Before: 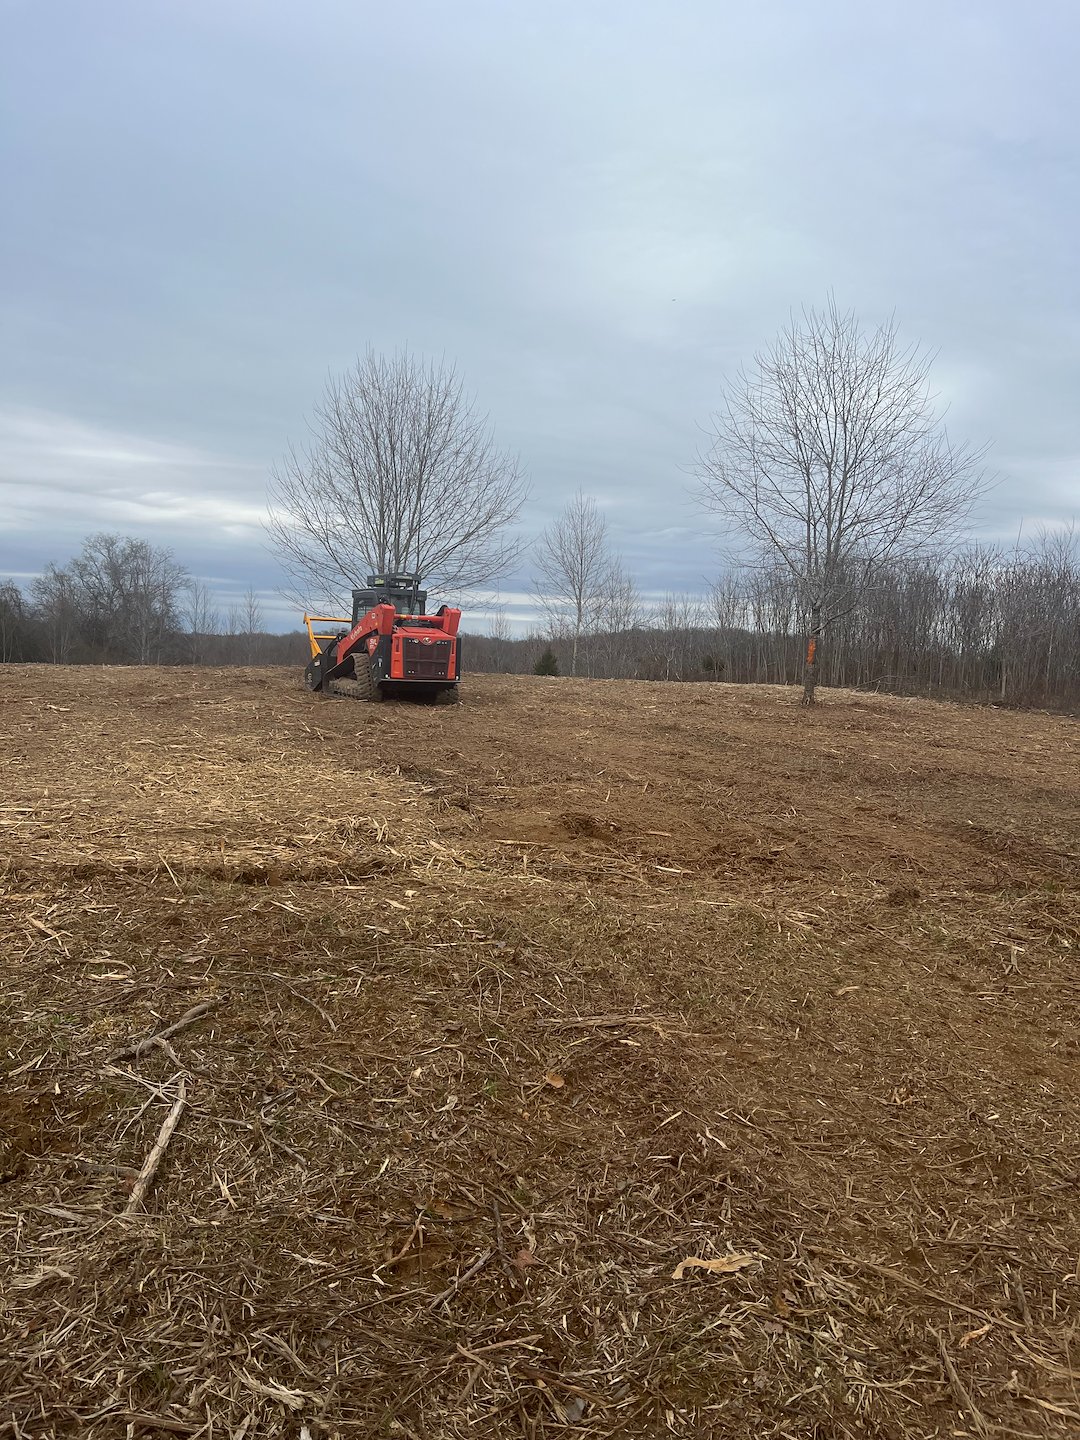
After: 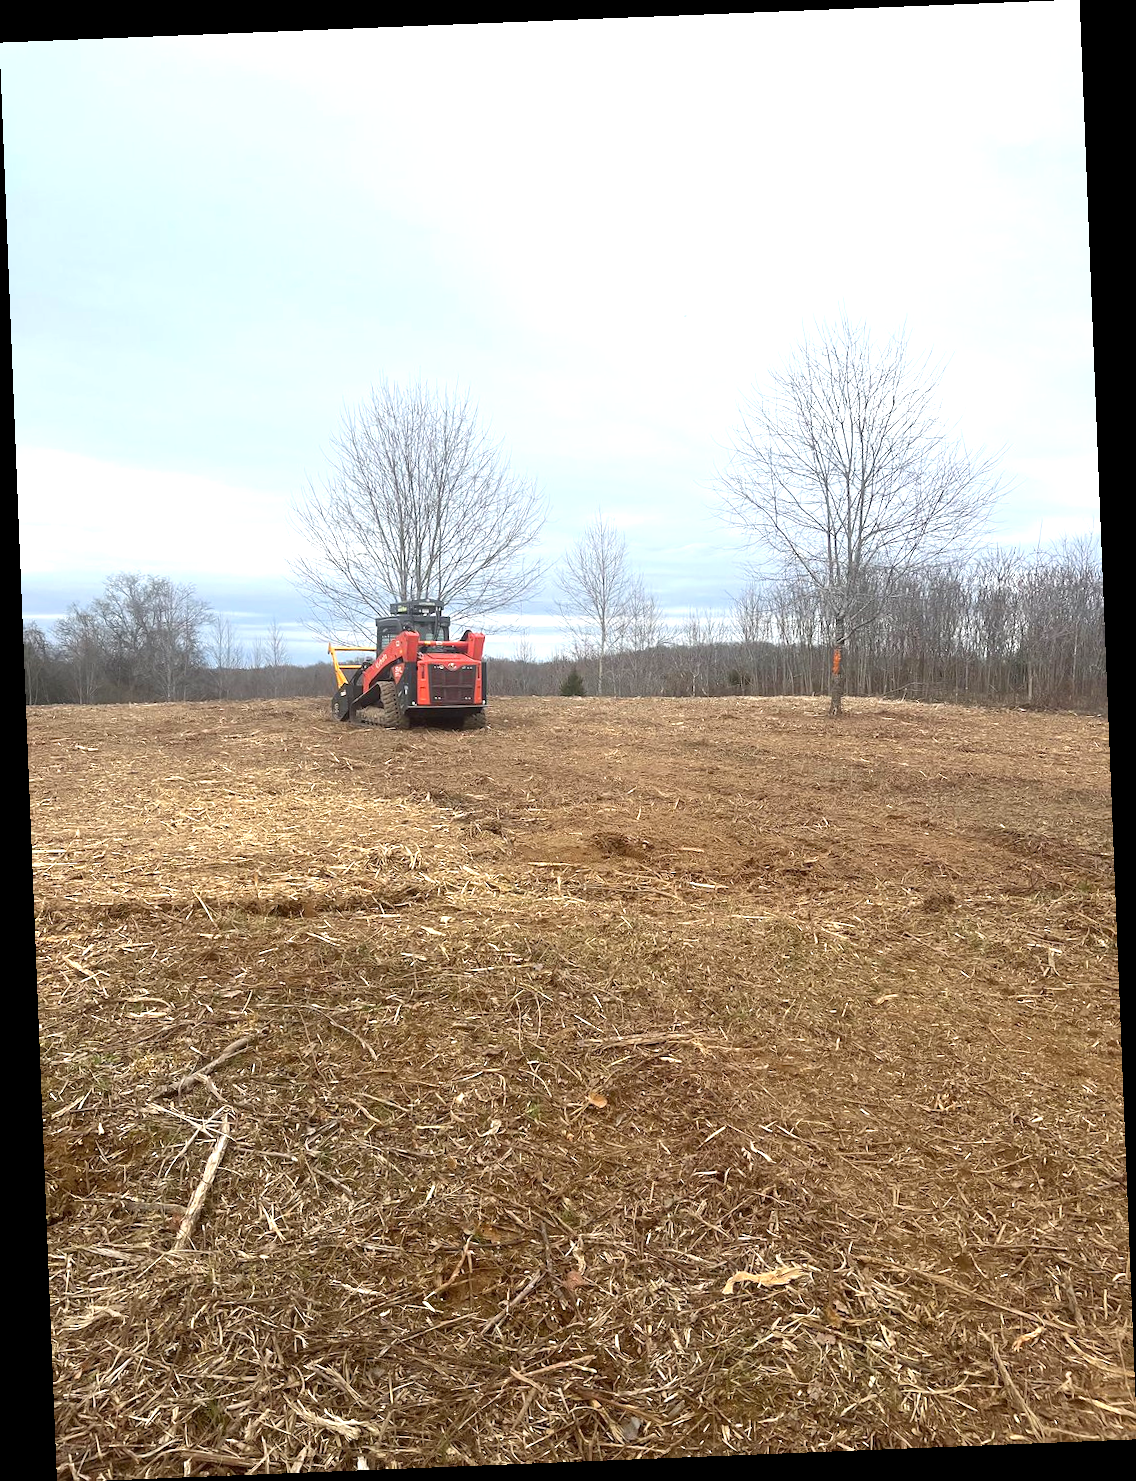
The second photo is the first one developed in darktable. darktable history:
exposure: exposure 1 EV, compensate highlight preservation false
rotate and perspective: rotation -2.29°, automatic cropping off
